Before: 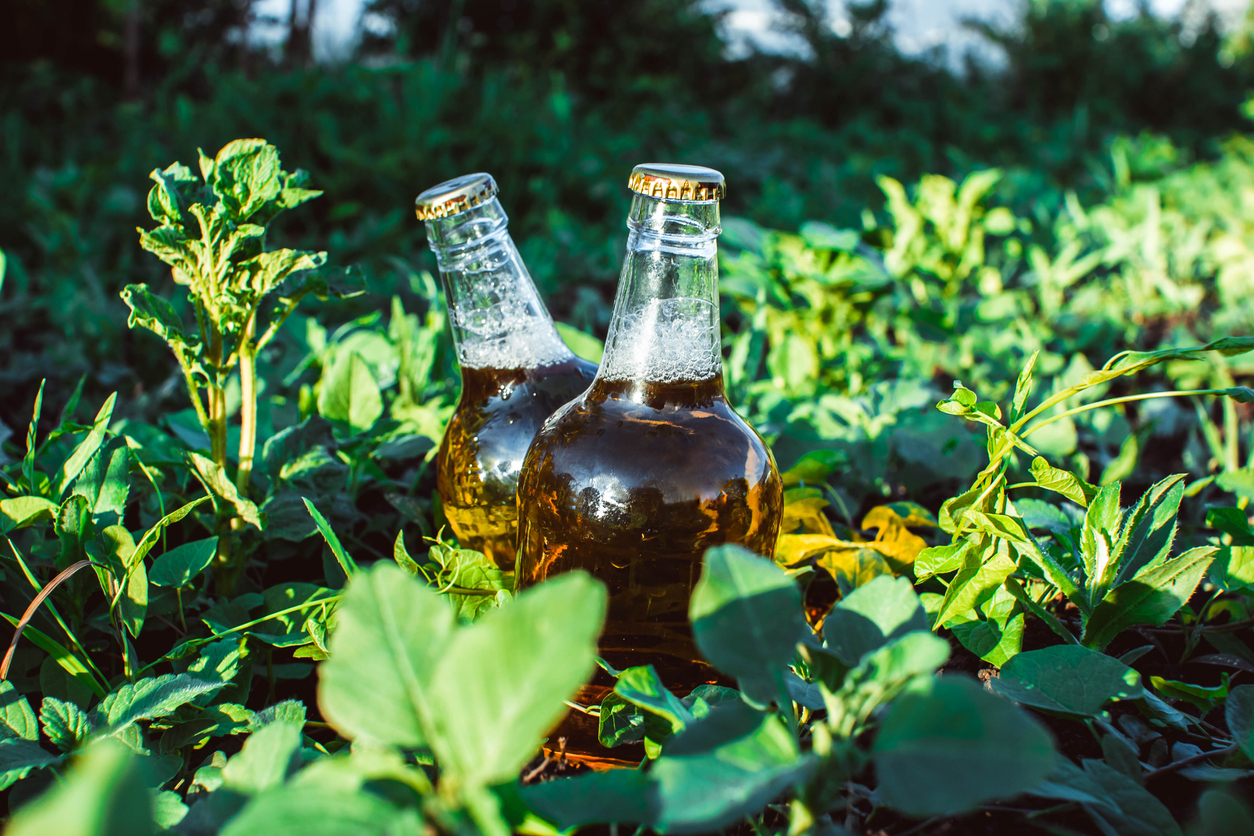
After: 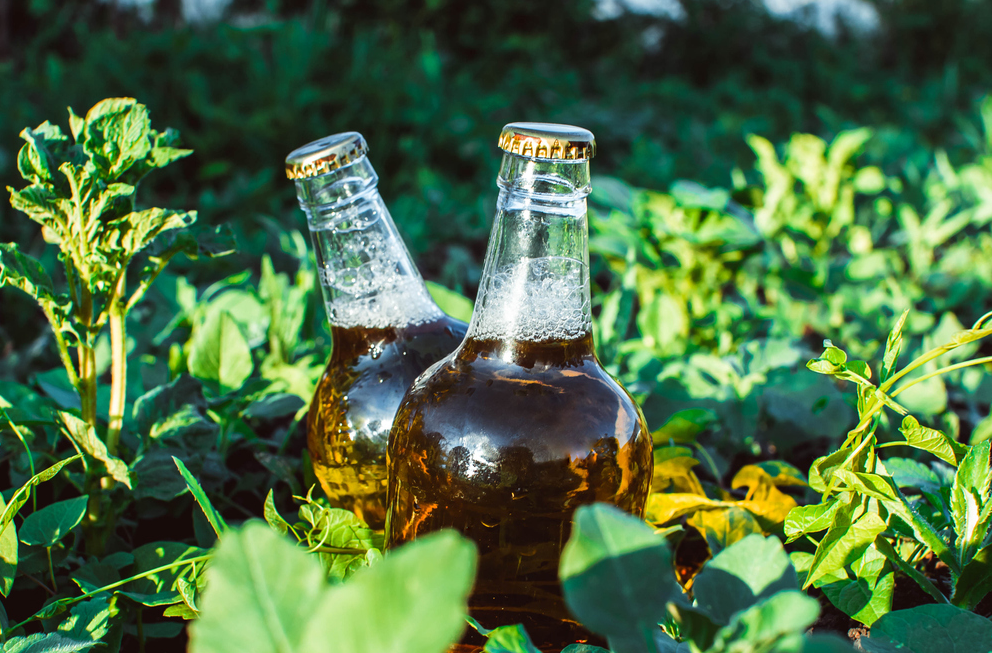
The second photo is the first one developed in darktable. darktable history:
crop and rotate: left 10.437%, top 5.077%, right 10.424%, bottom 16.78%
